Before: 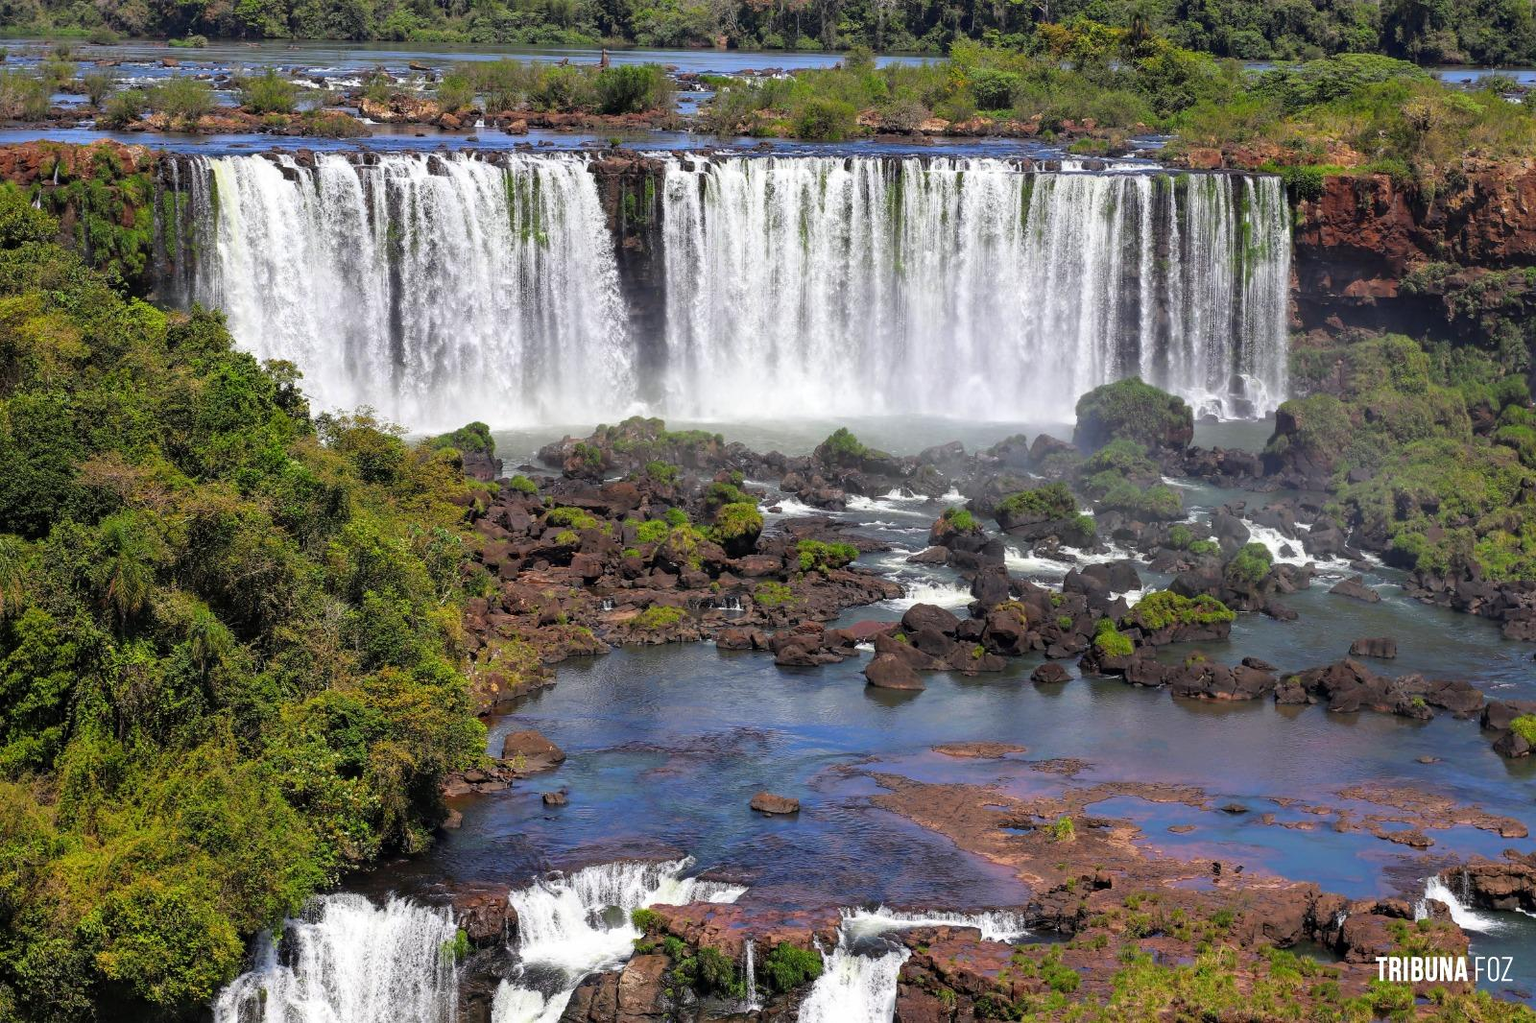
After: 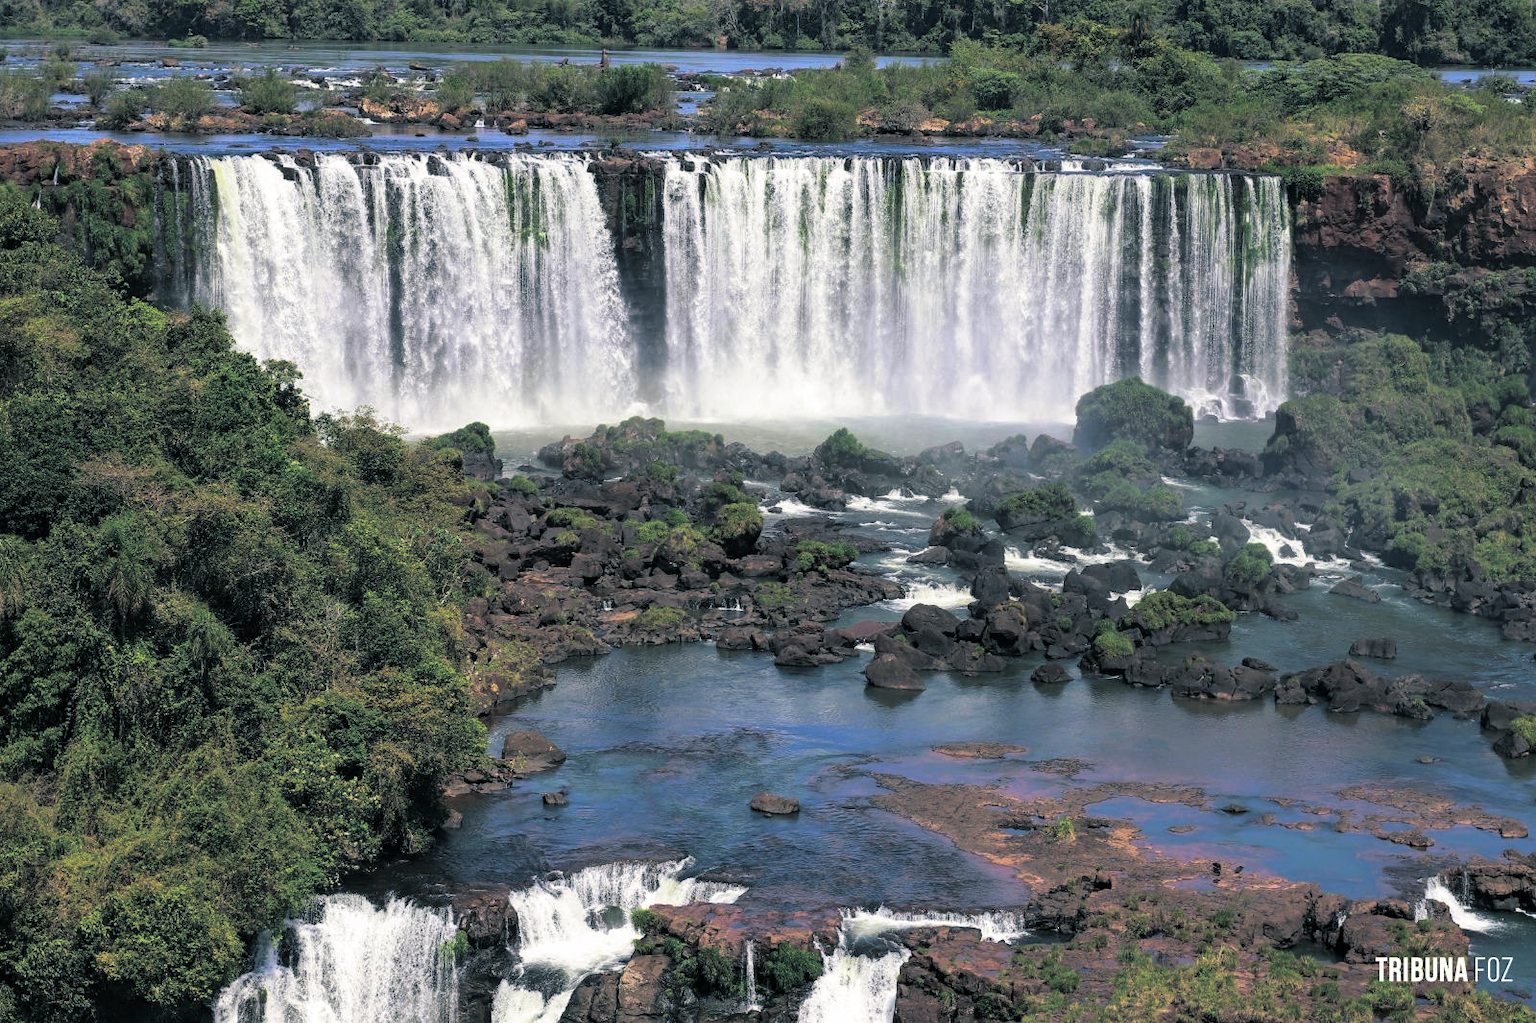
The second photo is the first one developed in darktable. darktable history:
velvia: strength 15%
contrast brightness saturation: contrast 0.05
split-toning: shadows › hue 205.2°, shadows › saturation 0.29, highlights › hue 50.4°, highlights › saturation 0.38, balance -49.9
